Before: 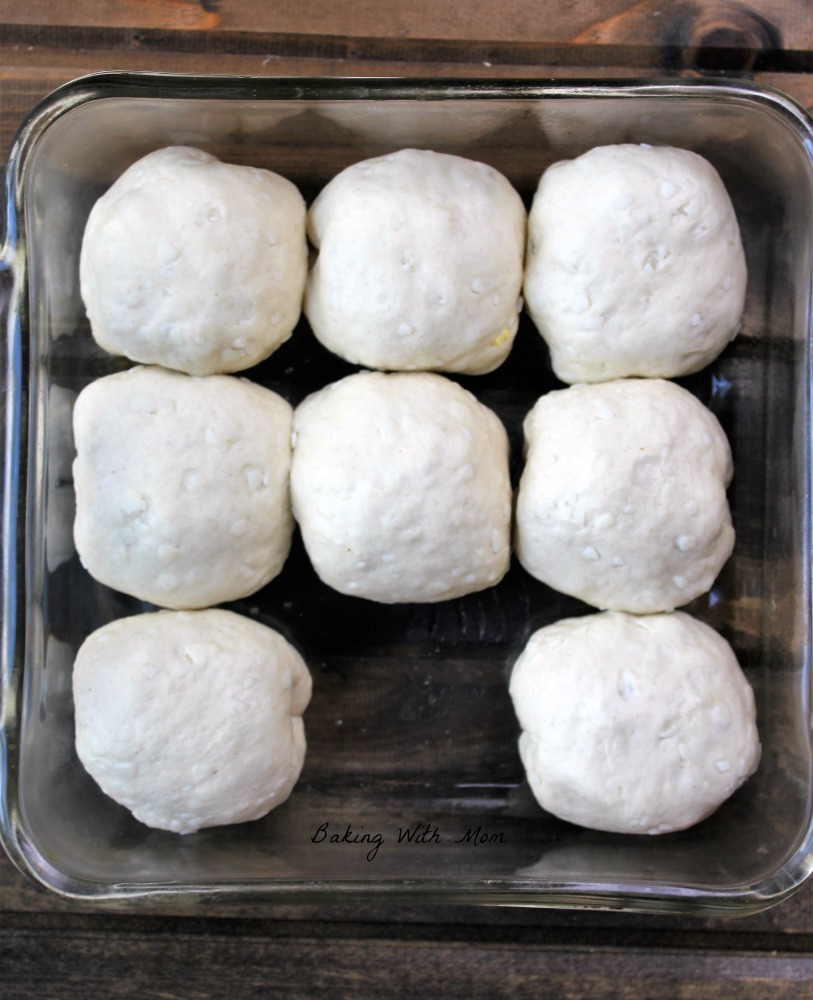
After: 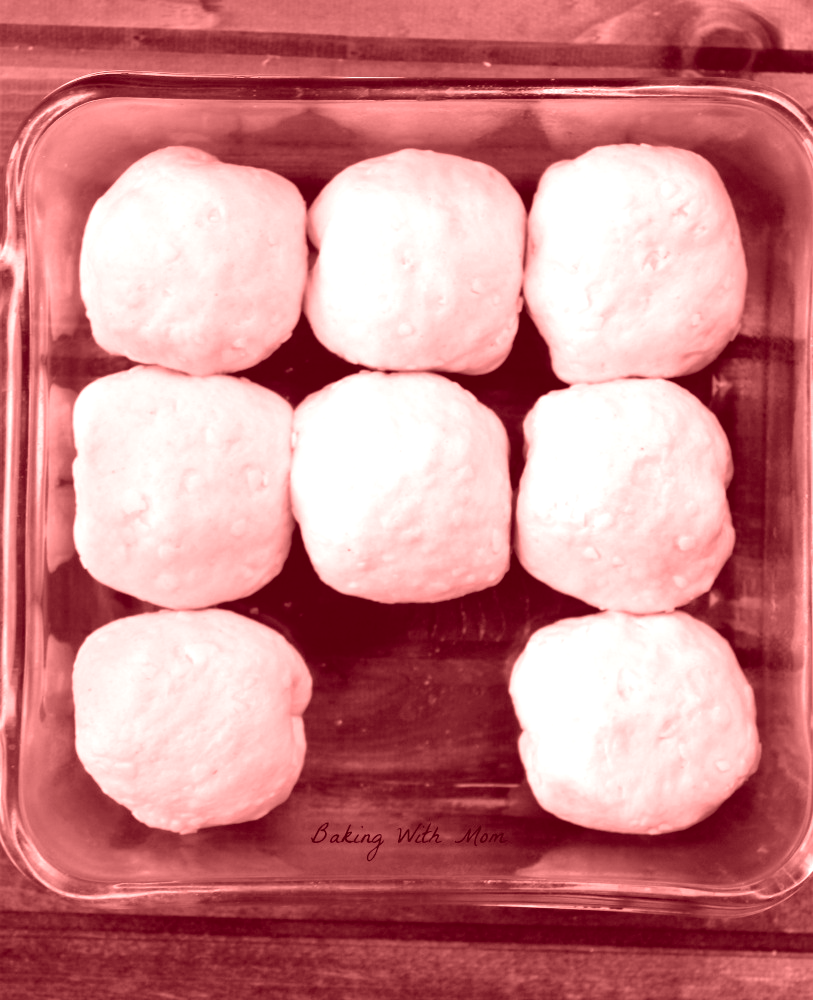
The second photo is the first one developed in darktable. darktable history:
exposure: exposure 0.081 EV, compensate highlight preservation false
white balance: red 1.066, blue 1.119
colorize: saturation 60%, source mix 100%
tone equalizer: on, module defaults
